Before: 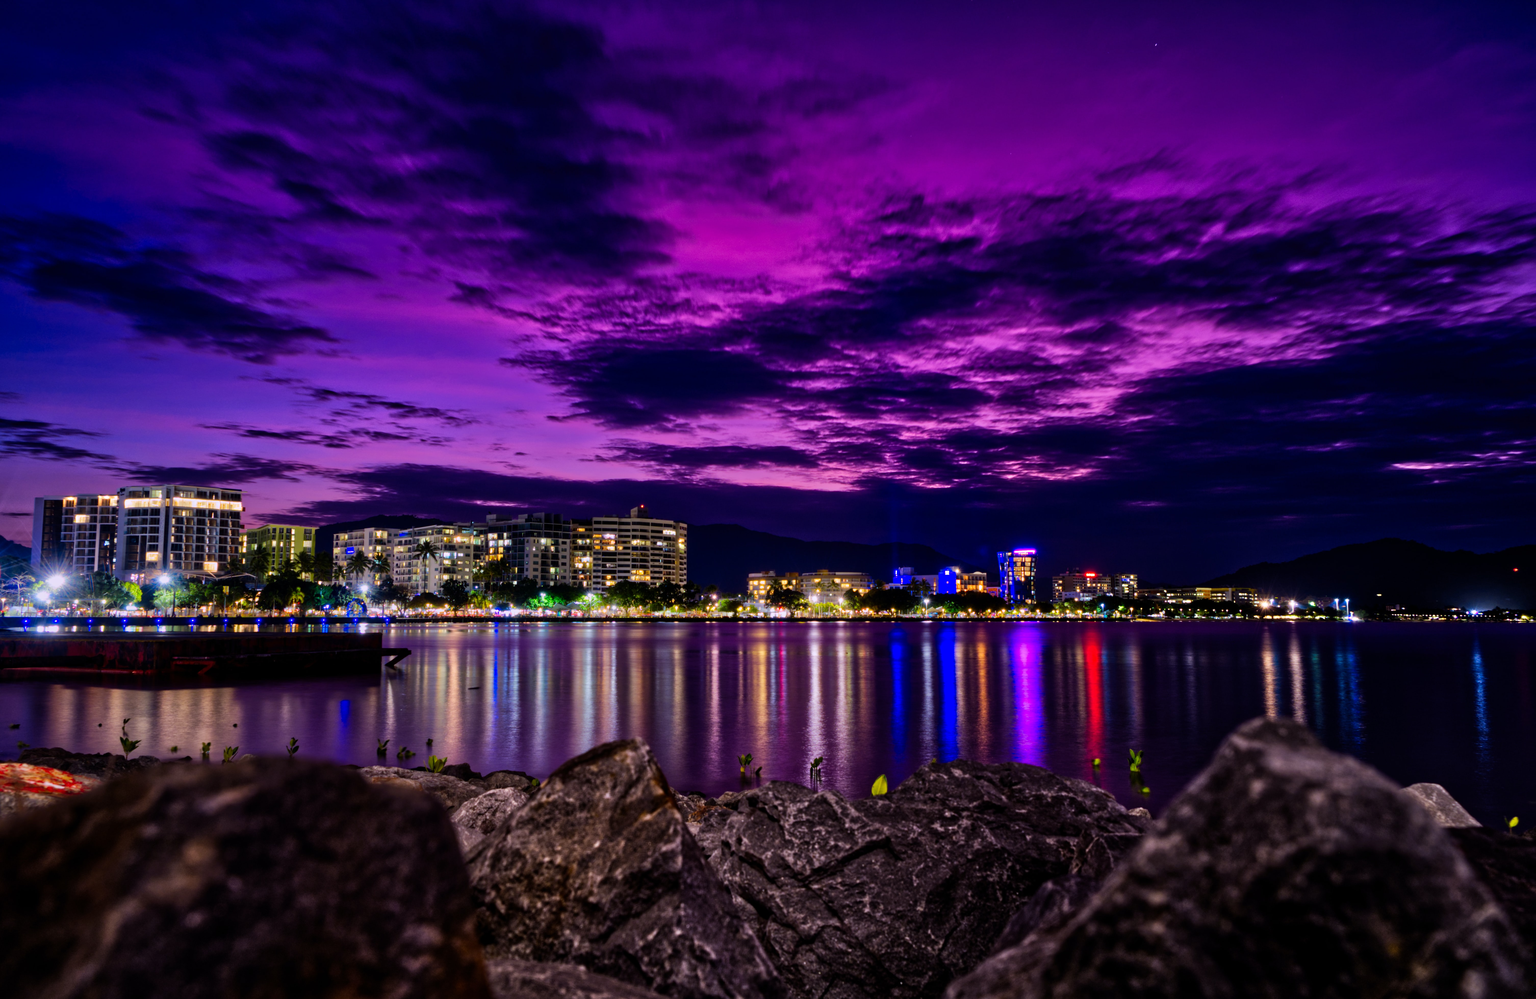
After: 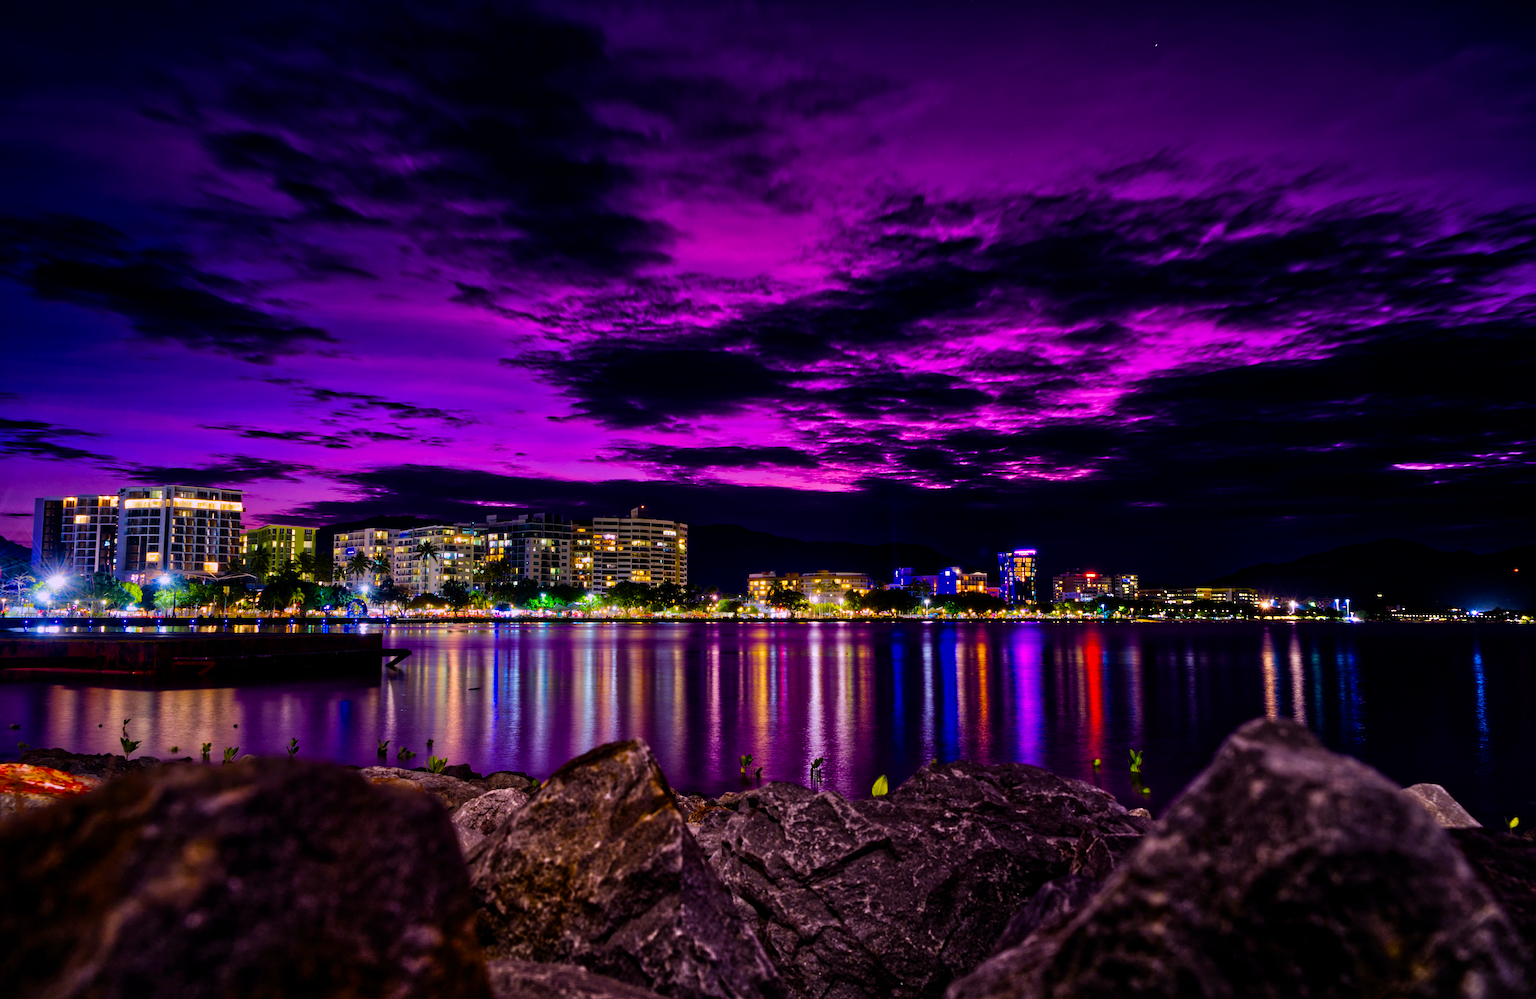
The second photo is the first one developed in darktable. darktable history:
color balance rgb: perceptual saturation grading › global saturation 36.027%, perceptual saturation grading › shadows 35.318%, global vibrance 20%
sharpen: on, module defaults
